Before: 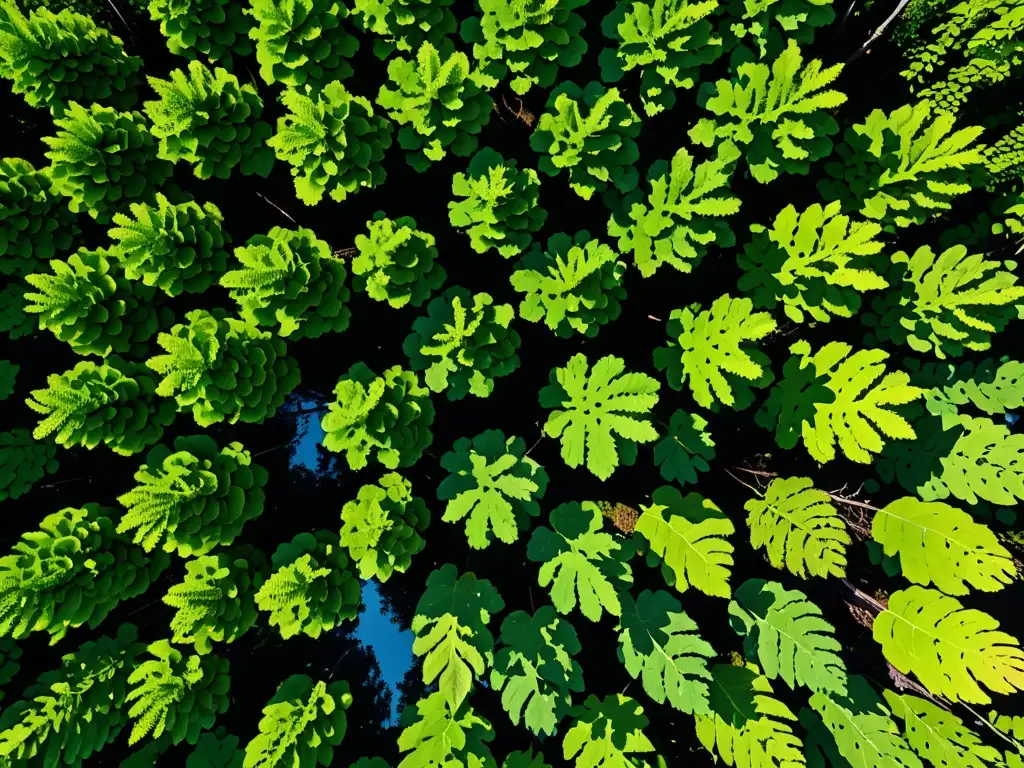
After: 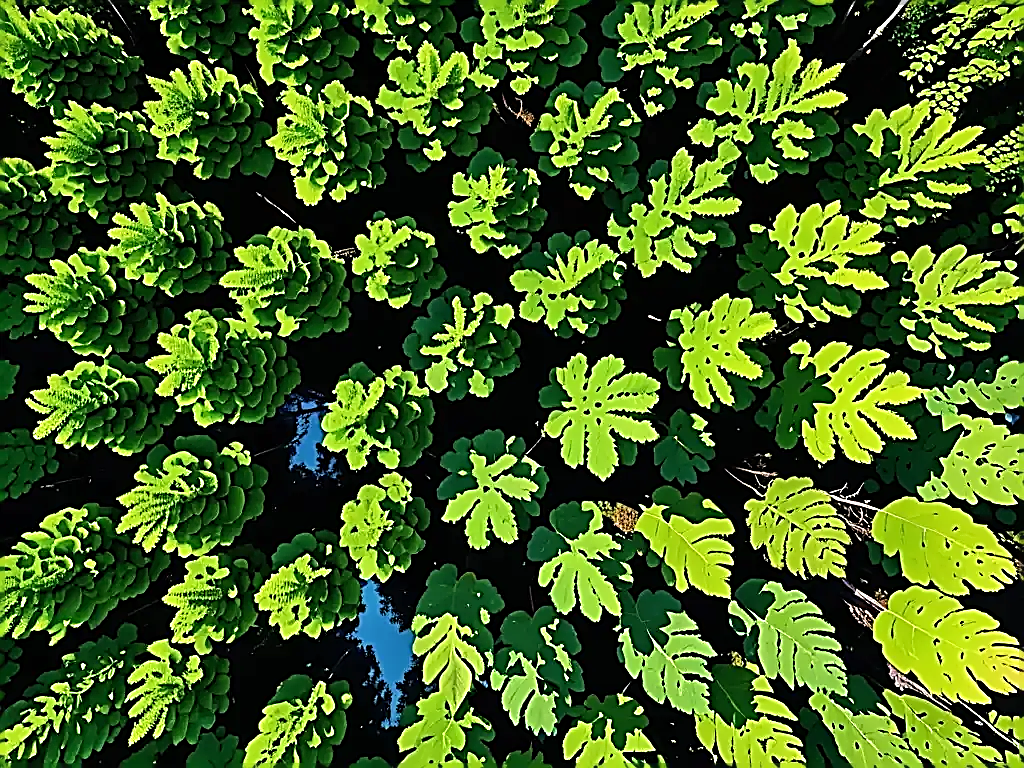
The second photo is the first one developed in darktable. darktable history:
shadows and highlights: radius 134.34, soften with gaussian
sharpen: amount 1.996
